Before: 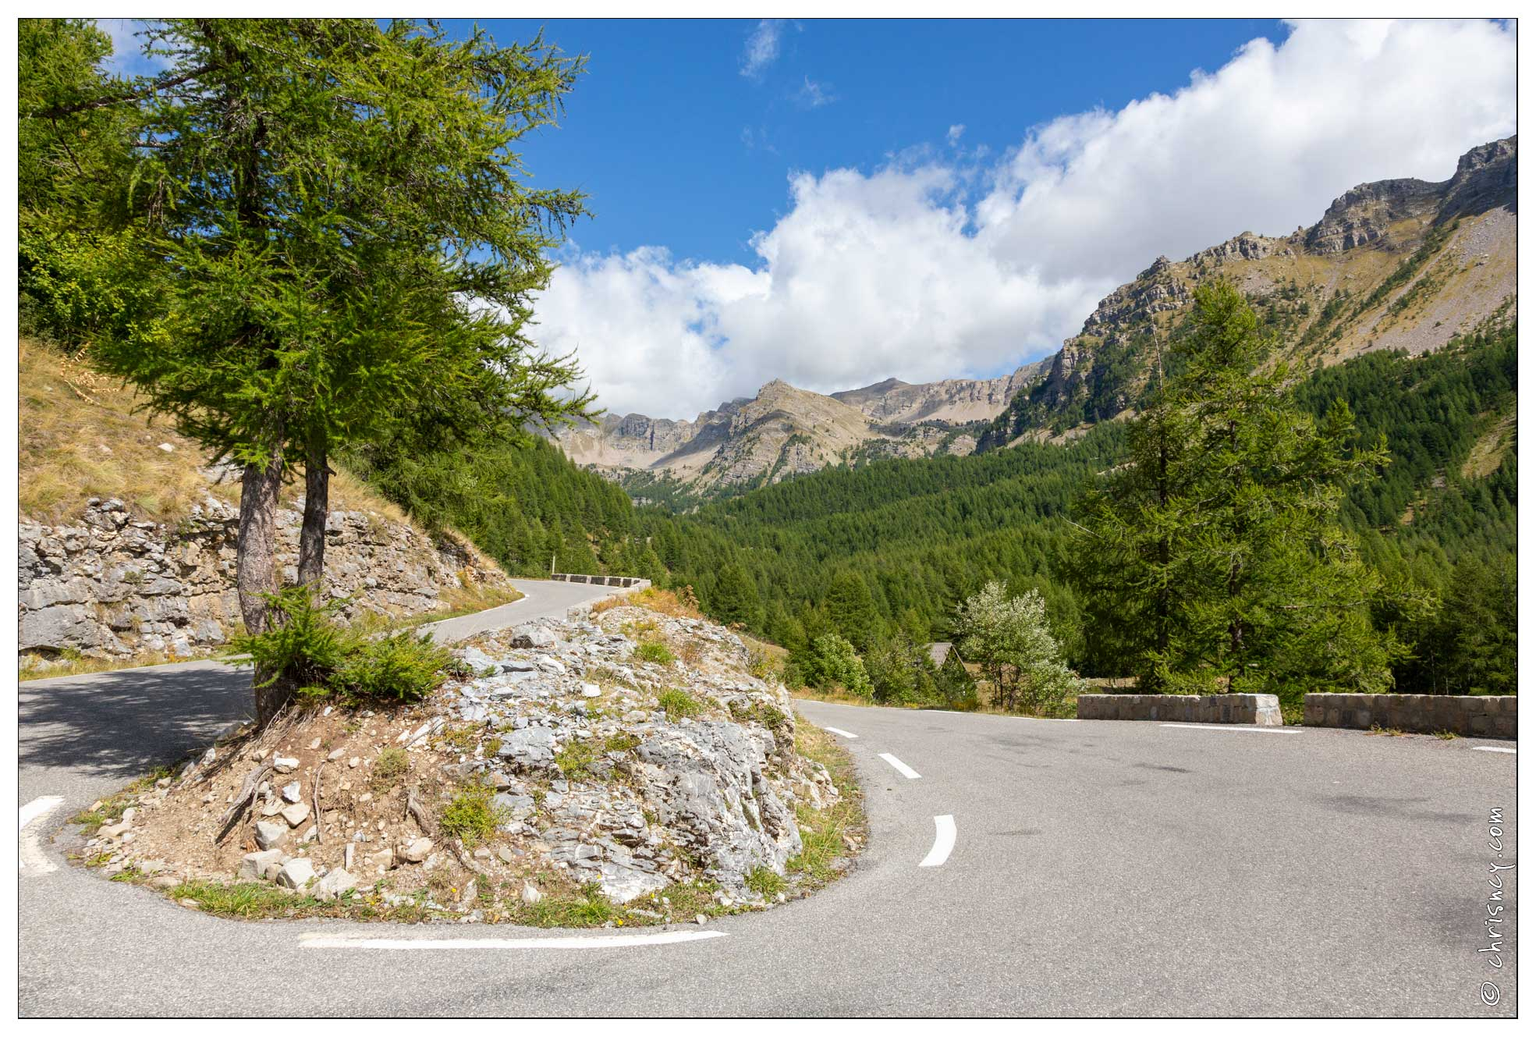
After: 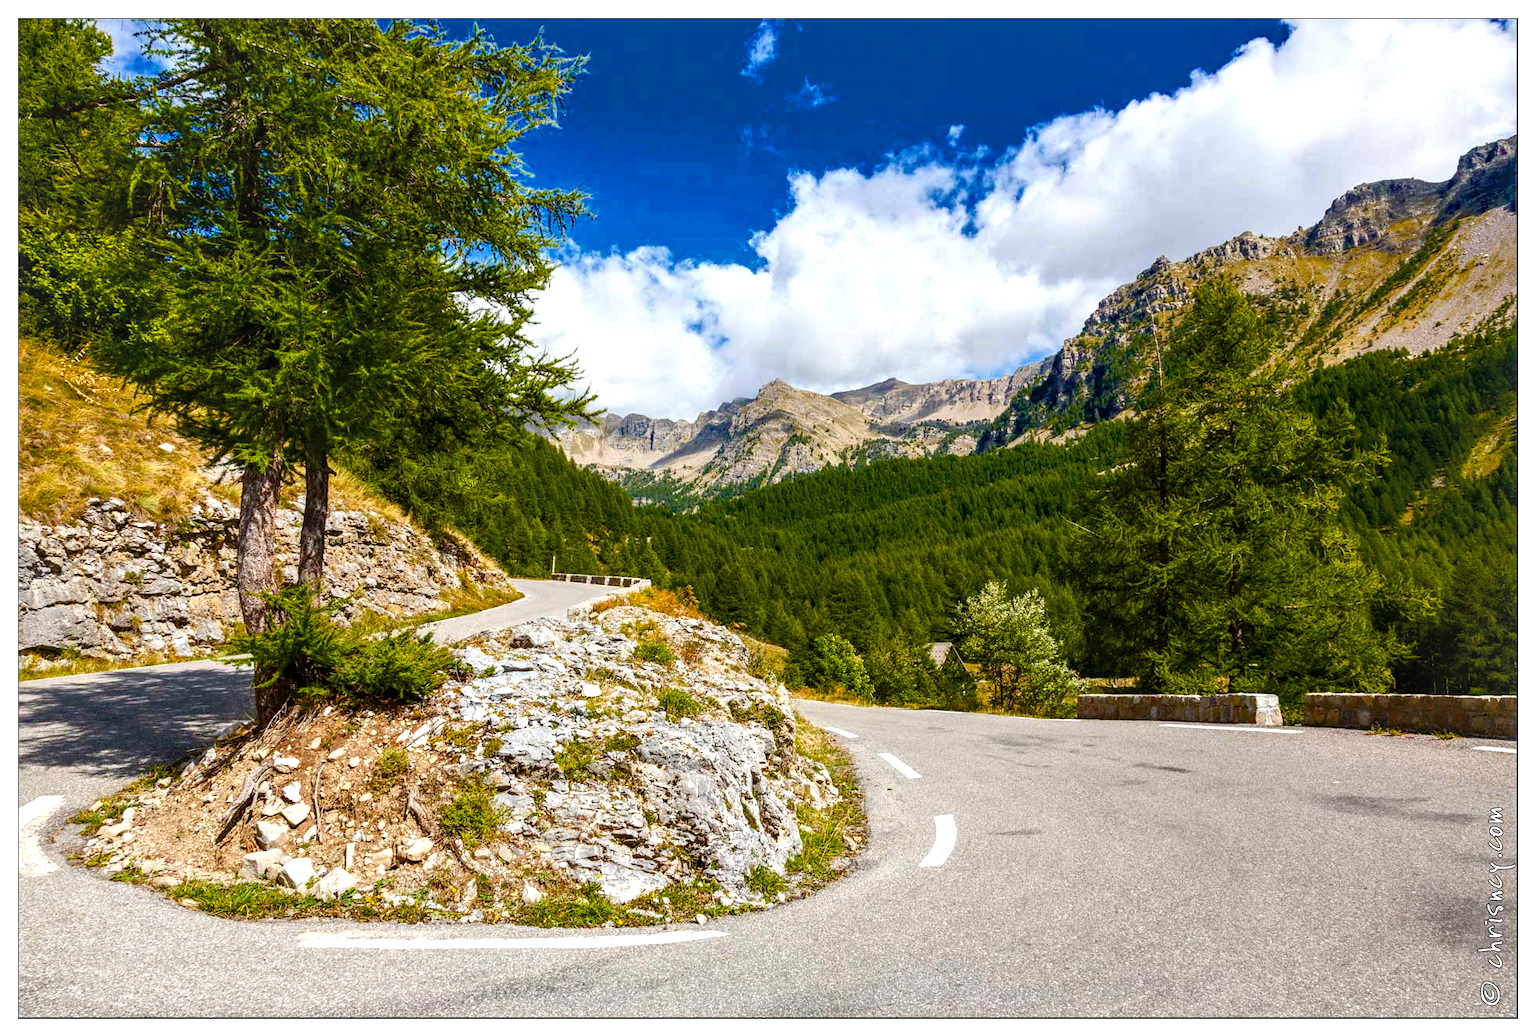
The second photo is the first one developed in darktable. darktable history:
local contrast: detail 130%
color balance rgb: linear chroma grading › global chroma 14.392%, perceptual saturation grading › global saturation 34.856%, perceptual saturation grading › highlights -24.97%, perceptual saturation grading › shadows 49.929%, perceptual brilliance grading › highlights 15.551%, perceptual brilliance grading › shadows -14.258%, saturation formula JzAzBz (2021)
